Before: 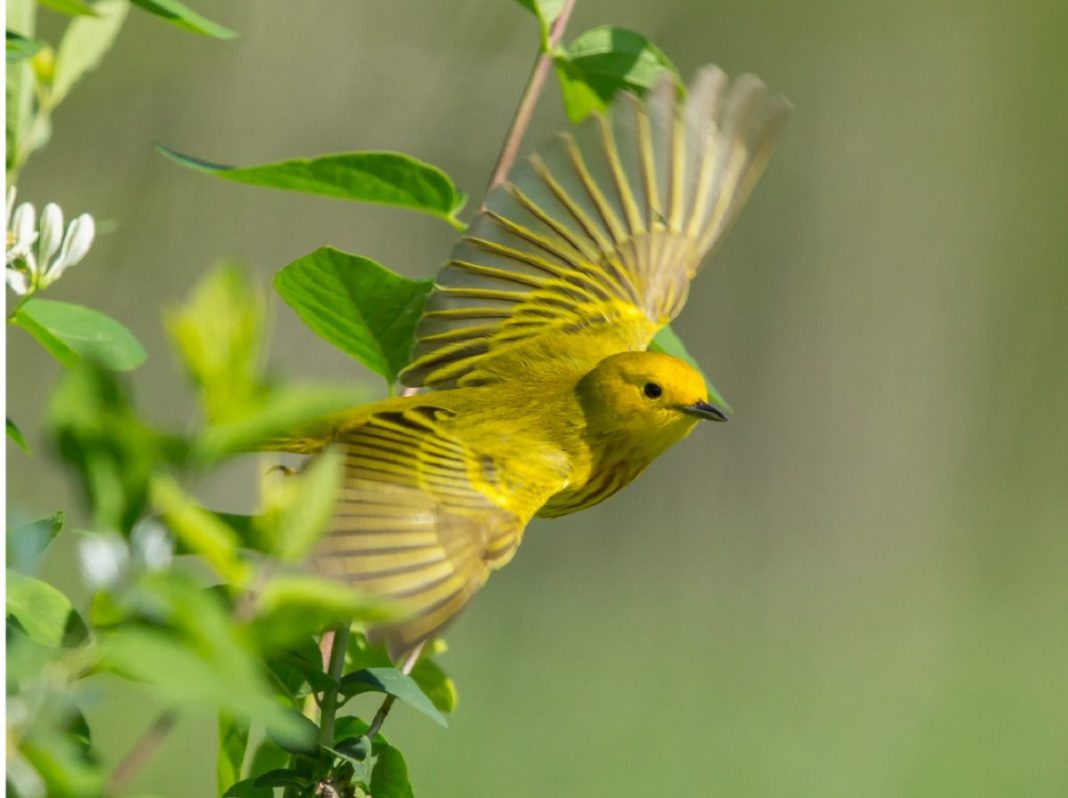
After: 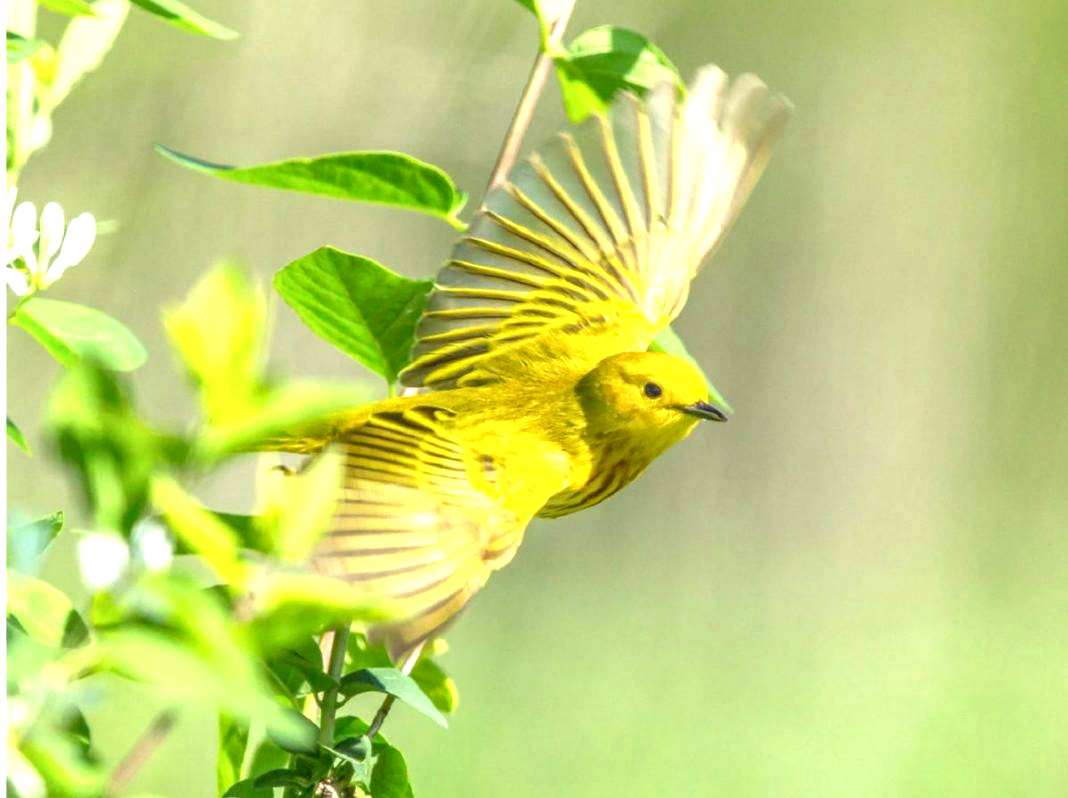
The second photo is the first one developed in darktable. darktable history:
exposure: black level correction 0.001, exposure 1.3 EV, compensate highlight preservation false
local contrast: highlights 0%, shadows 0%, detail 133%
